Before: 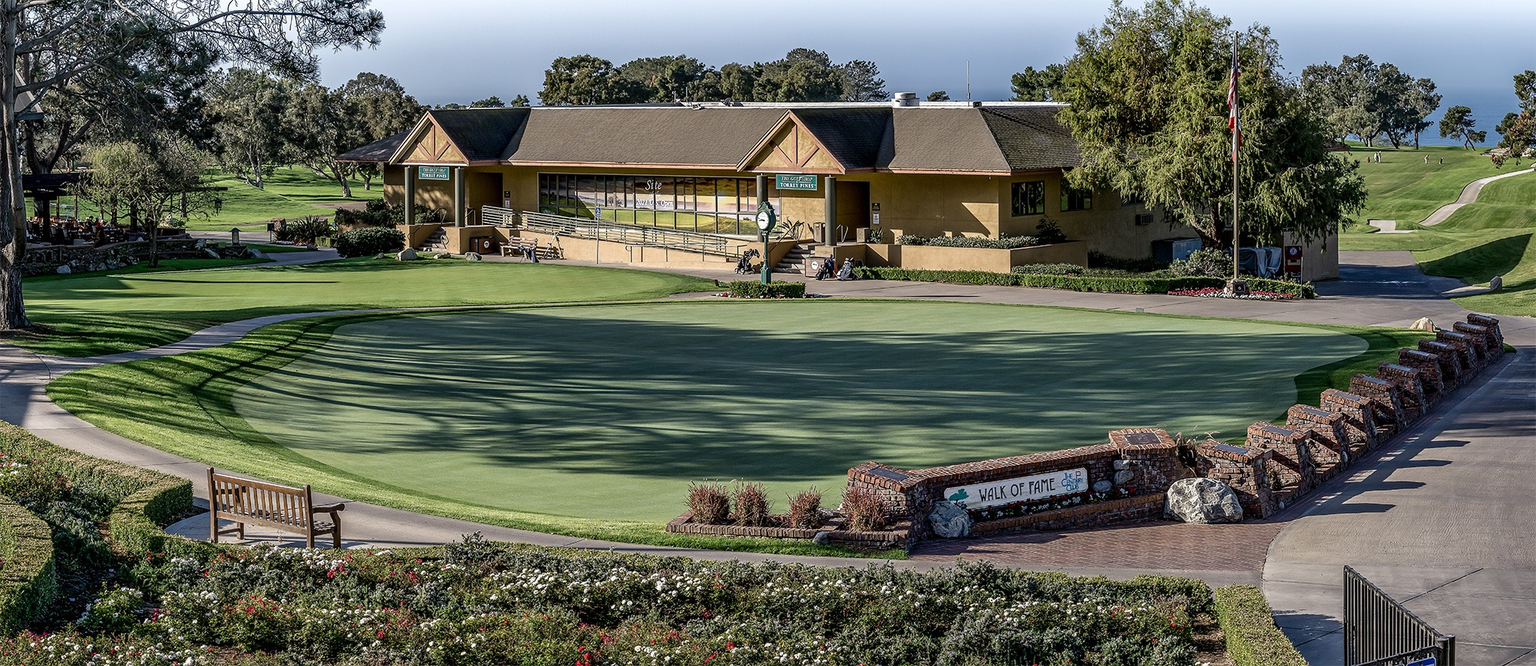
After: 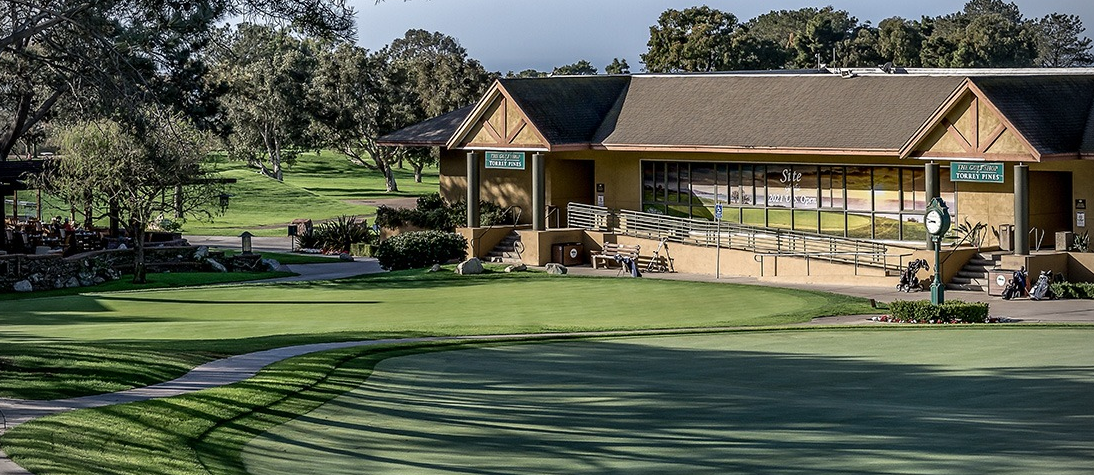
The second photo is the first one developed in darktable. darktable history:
vignetting: unbound false
crop and rotate: left 3.047%, top 7.509%, right 42.236%, bottom 37.598%
